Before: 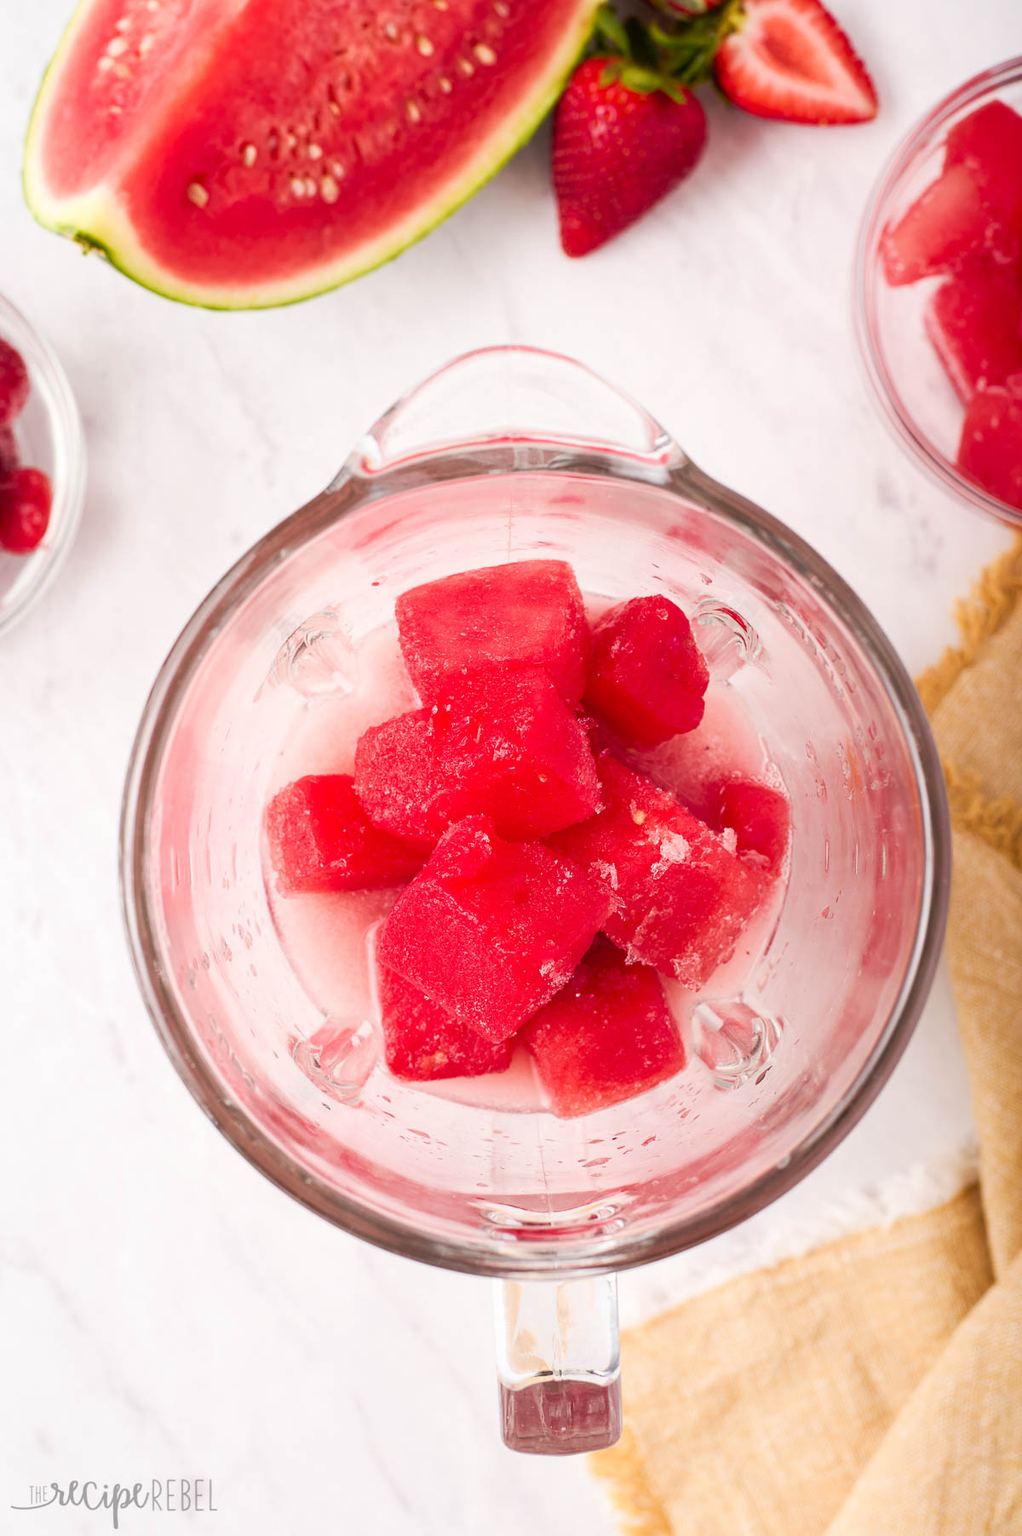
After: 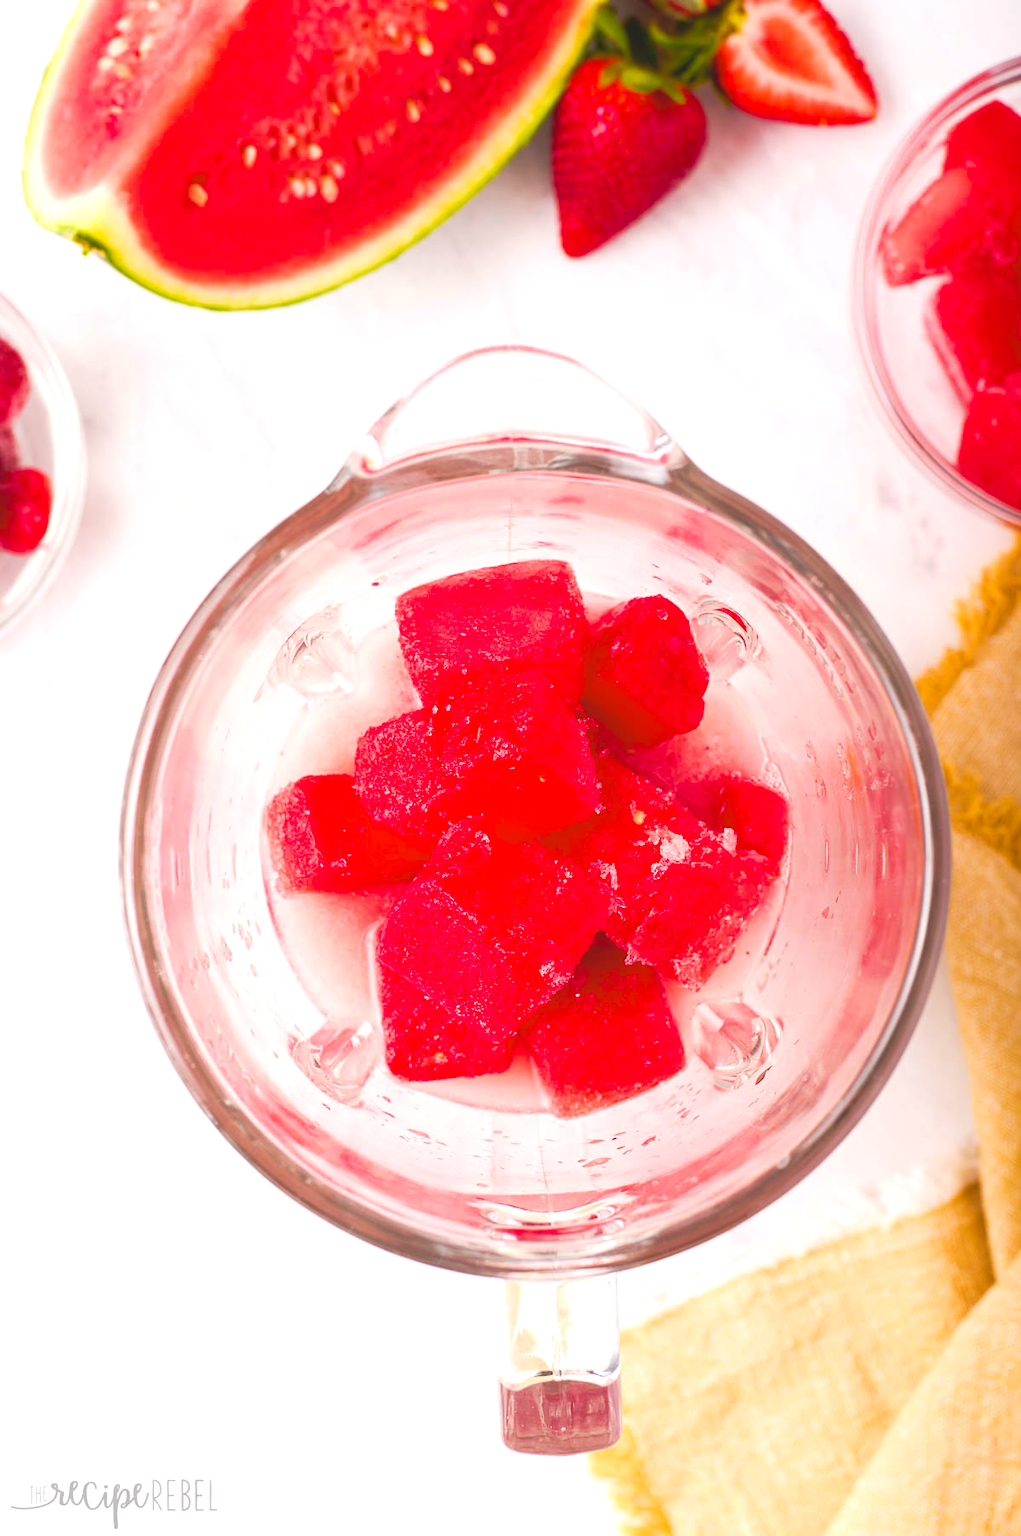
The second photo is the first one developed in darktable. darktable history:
color balance rgb: perceptual saturation grading › global saturation 25.888%, perceptual brilliance grading › global brilliance 10.146%
local contrast: highlights 67%, shadows 66%, detail 82%, midtone range 0.32
